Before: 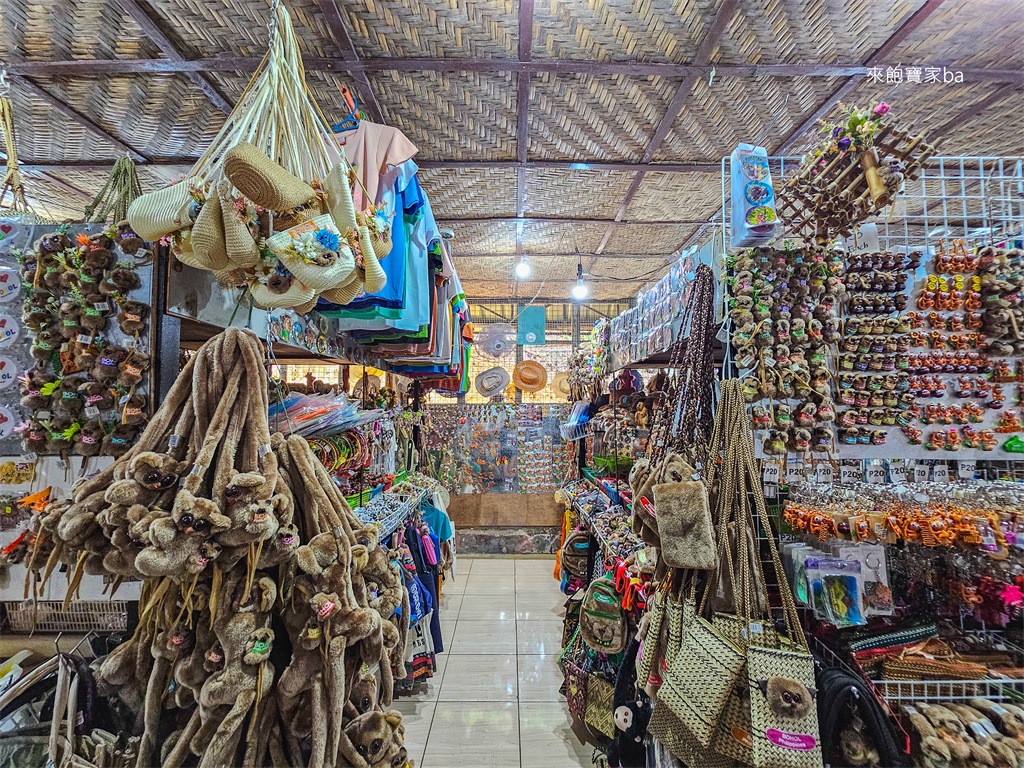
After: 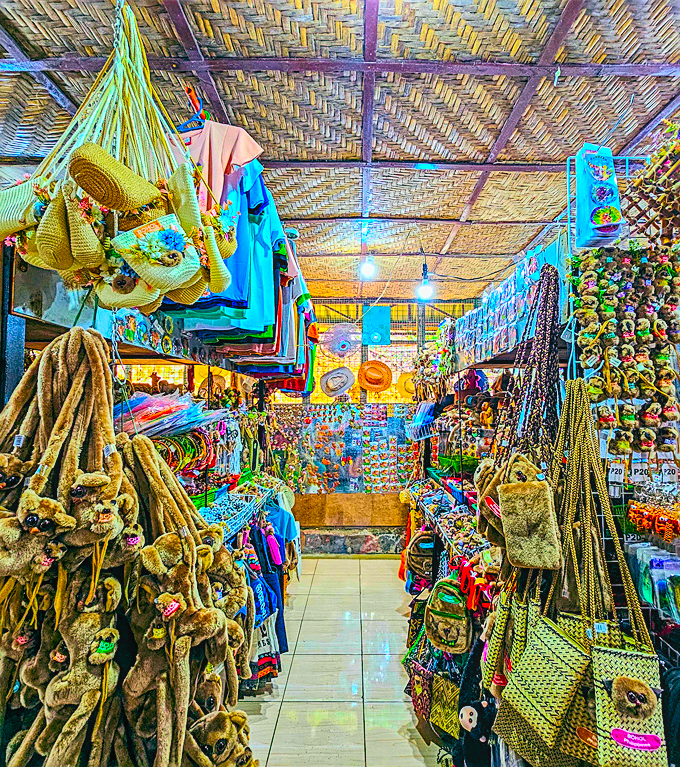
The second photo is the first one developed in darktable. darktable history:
sharpen: on, module defaults
velvia: on, module defaults
local contrast: detail 109%
crop and rotate: left 15.175%, right 18.343%
shadows and highlights: soften with gaussian
contrast brightness saturation: contrast 0.204, brightness 0.195, saturation 0.781
color balance rgb: global offset › luminance -0.338%, global offset › chroma 0.109%, global offset › hue 166.67°, linear chroma grading › global chroma 15.639%, perceptual saturation grading › global saturation 25.418%, global vibrance 20%
